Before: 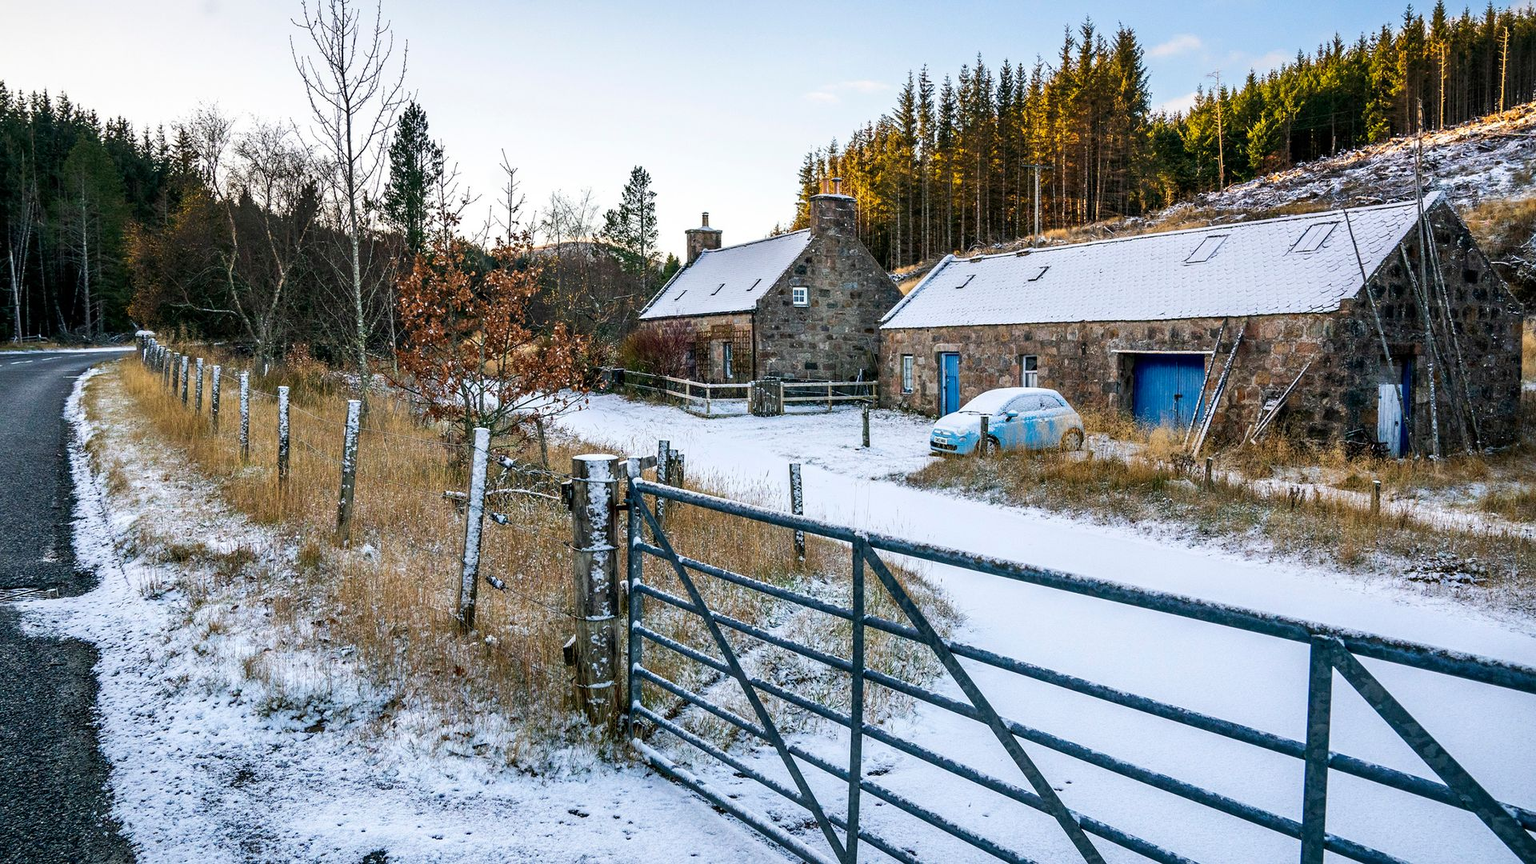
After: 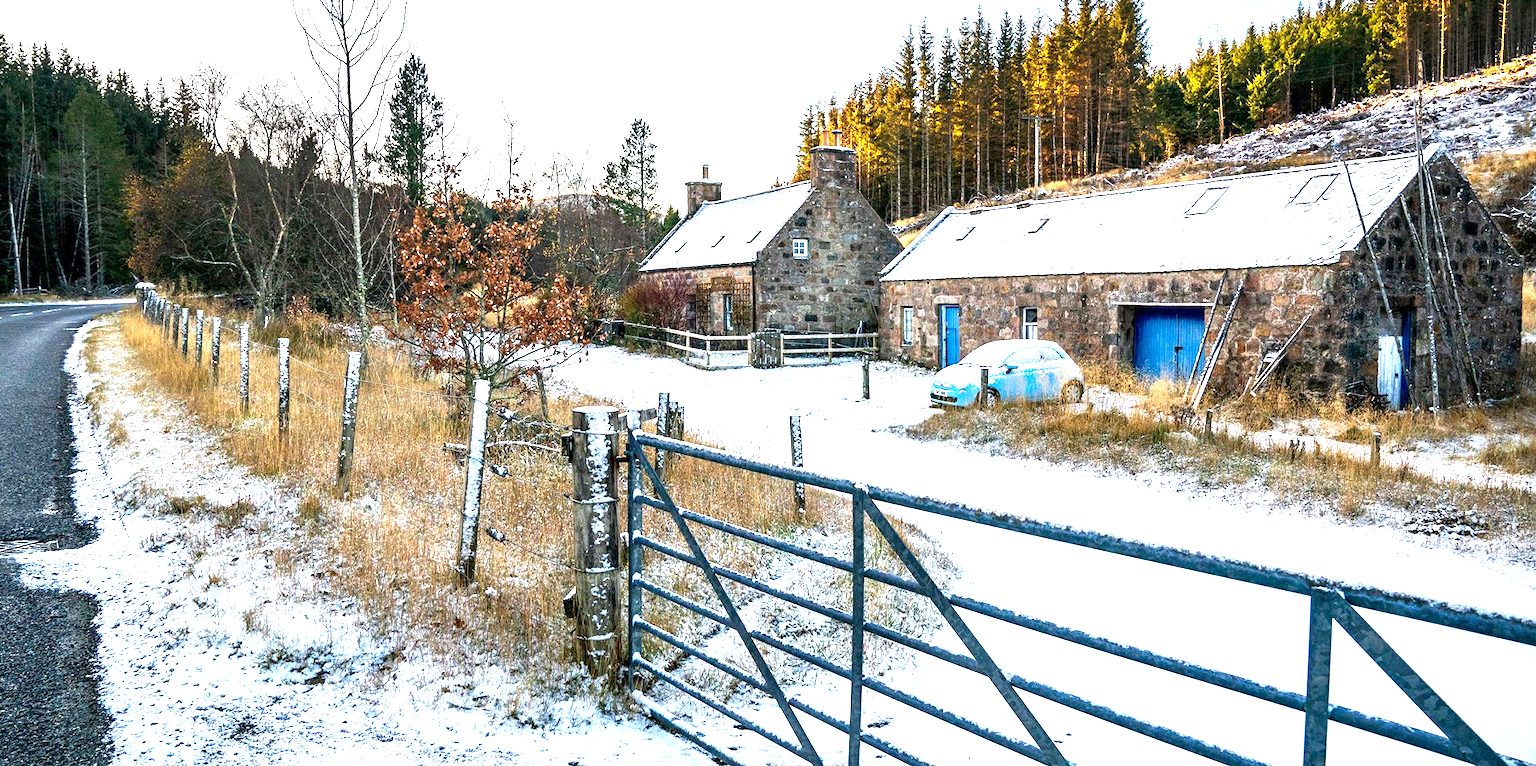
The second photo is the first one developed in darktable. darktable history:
exposure: exposure 1.223 EV, compensate highlight preservation false
crop and rotate: top 5.609%, bottom 5.609%
